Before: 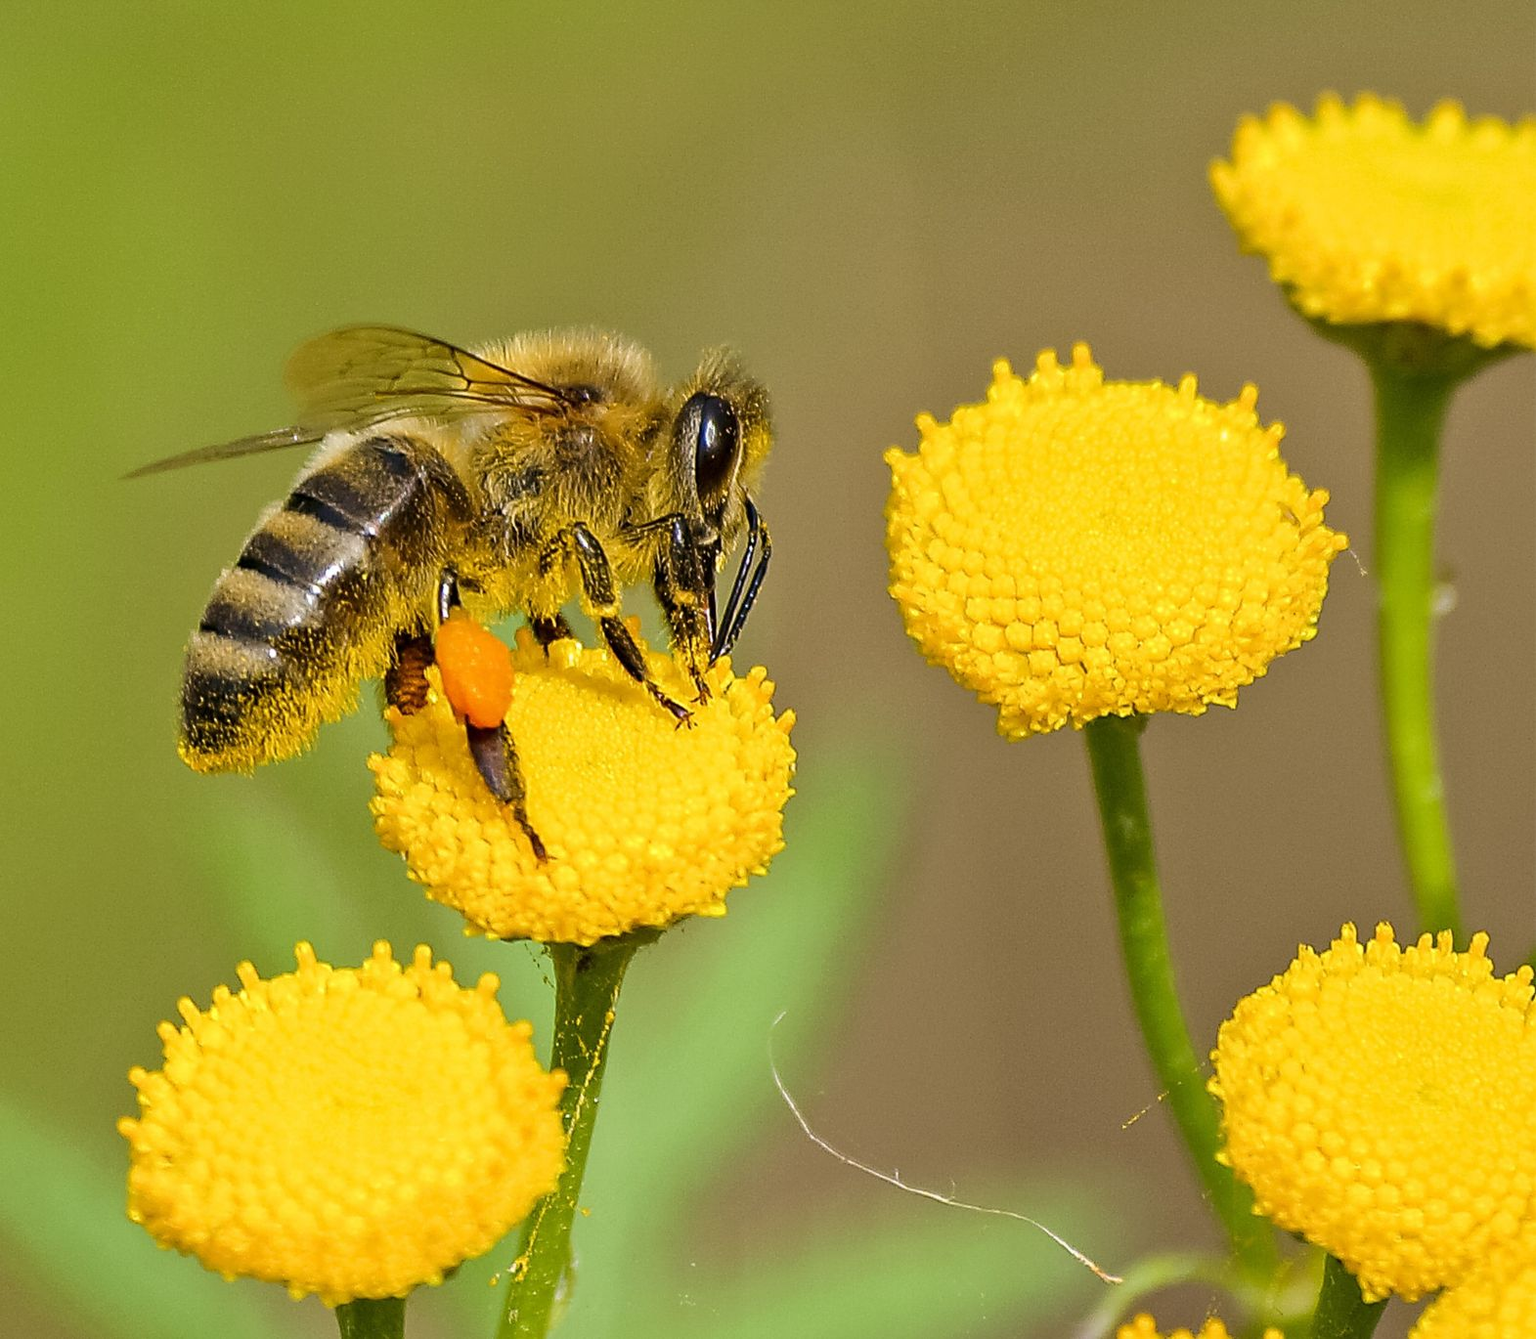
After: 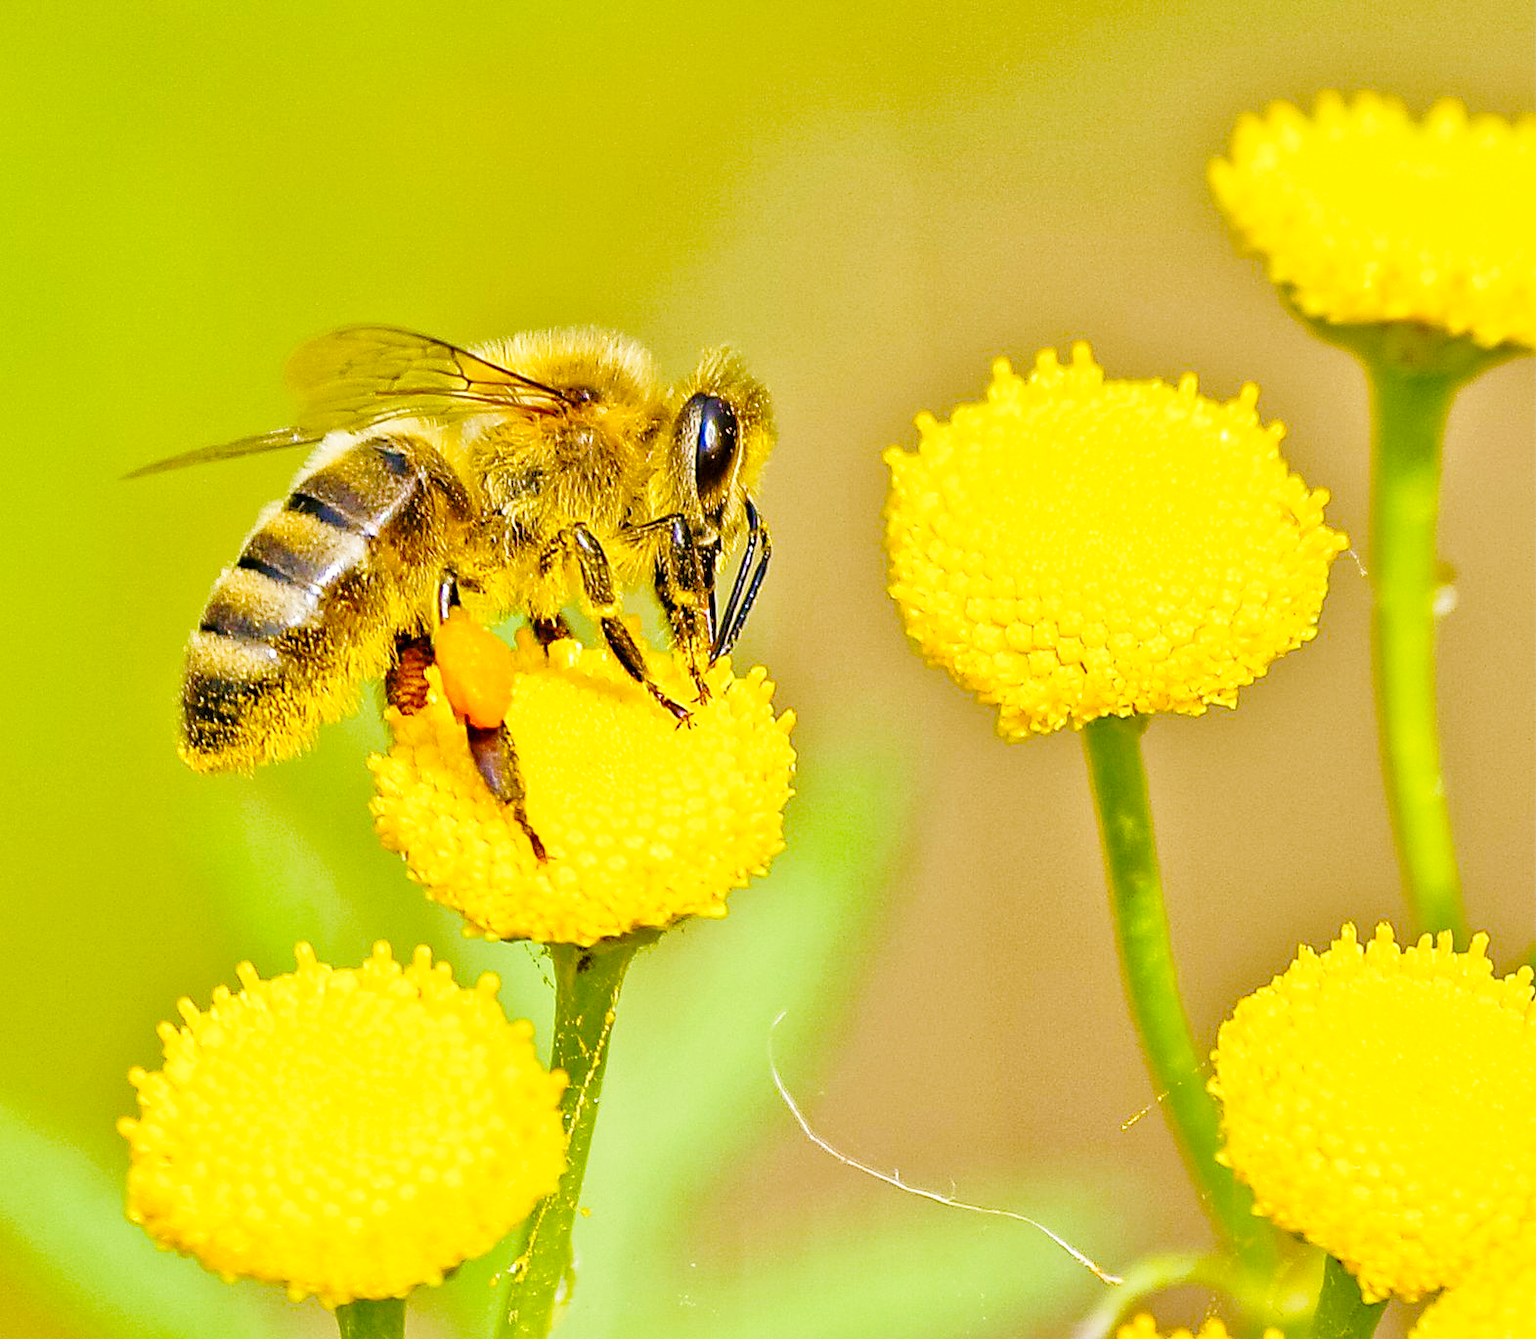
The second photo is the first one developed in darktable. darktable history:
color balance rgb: perceptual saturation grading › global saturation 34.597%, perceptual saturation grading › highlights -29.884%, perceptual saturation grading › shadows 34.709%, global vibrance 11.091%
tone equalizer: -7 EV 0.148 EV, -6 EV 0.598 EV, -5 EV 1.13 EV, -4 EV 1.32 EV, -3 EV 1.15 EV, -2 EV 0.6 EV, -1 EV 0.151 EV
base curve: curves: ch0 [(0, 0) (0.028, 0.03) (0.121, 0.232) (0.46, 0.748) (0.859, 0.968) (1, 1)], preserve colors none
